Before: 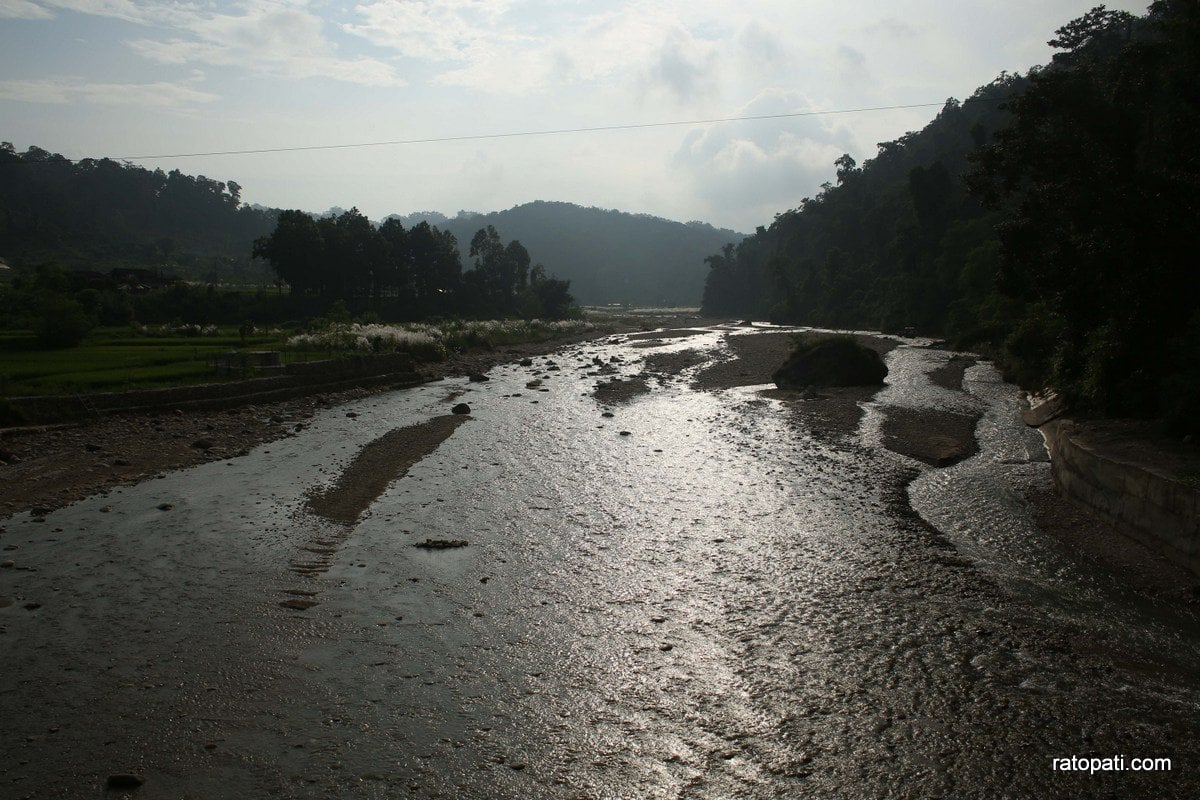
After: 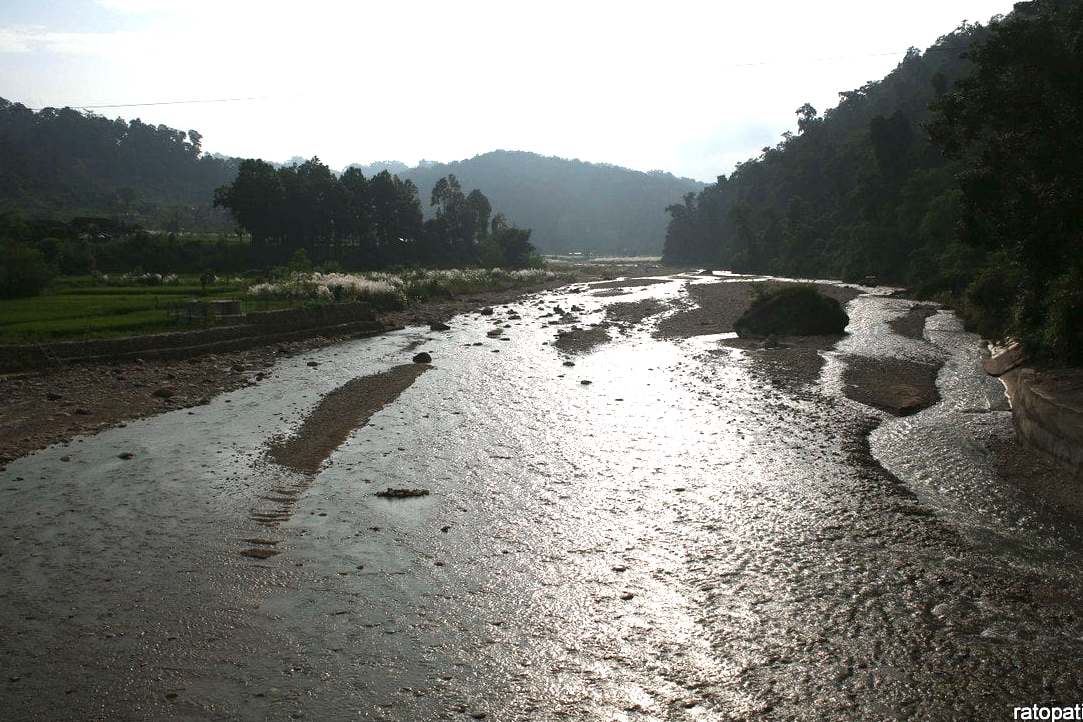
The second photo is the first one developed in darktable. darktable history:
crop: left 3.305%, top 6.436%, right 6.389%, bottom 3.258%
white balance: red 1.004, blue 1.024
exposure: black level correction 0, exposure 1.1 EV, compensate exposure bias true, compensate highlight preservation false
